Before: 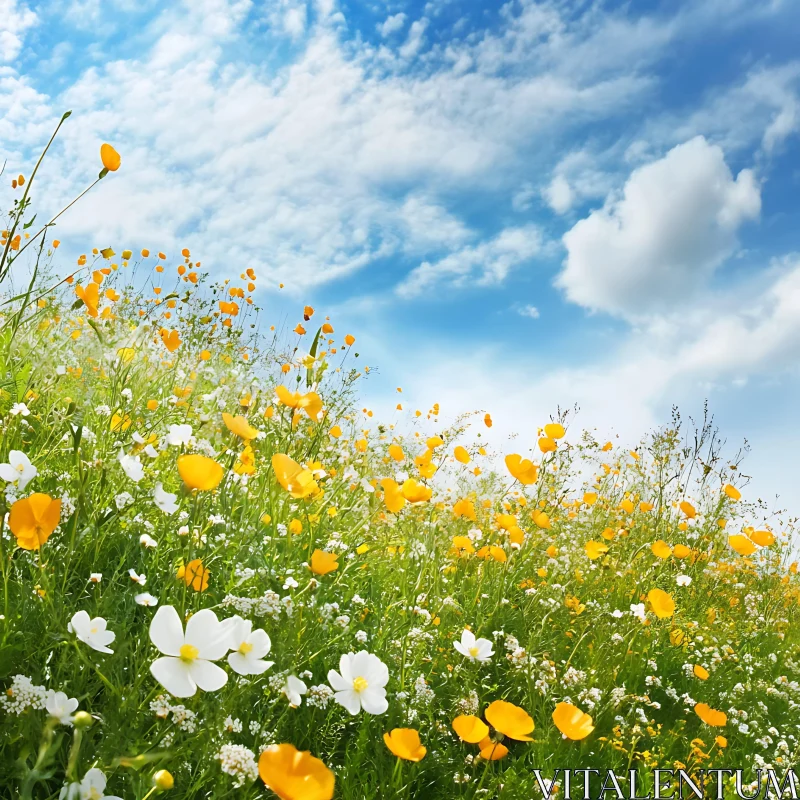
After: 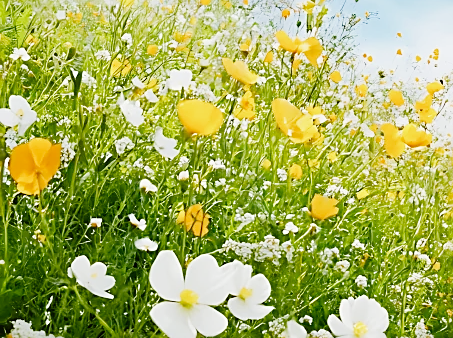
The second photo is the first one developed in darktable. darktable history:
crop: top 44.457%, right 43.254%, bottom 13.216%
sharpen: on, module defaults
levels: levels [0, 0.43, 0.859]
filmic rgb: black relative exposure -7.1 EV, white relative exposure 5.34 EV, threshold 2.97 EV, hardness 3.03, preserve chrominance no, color science v4 (2020), type of noise poissonian, enable highlight reconstruction true
